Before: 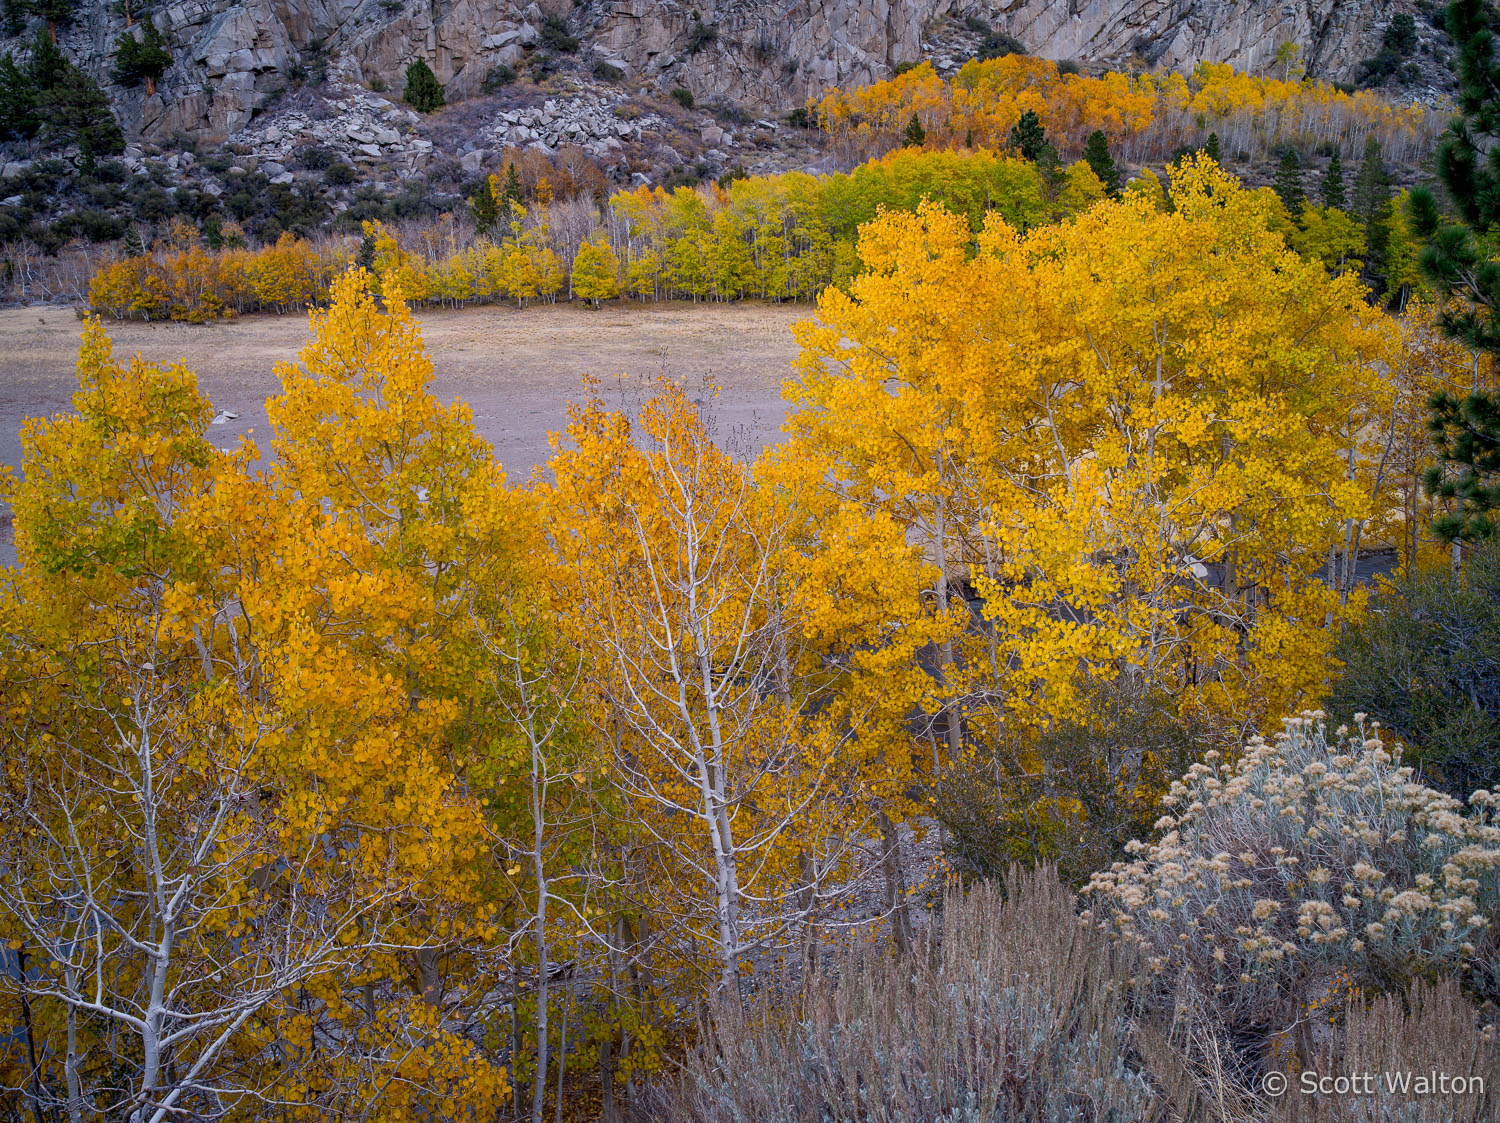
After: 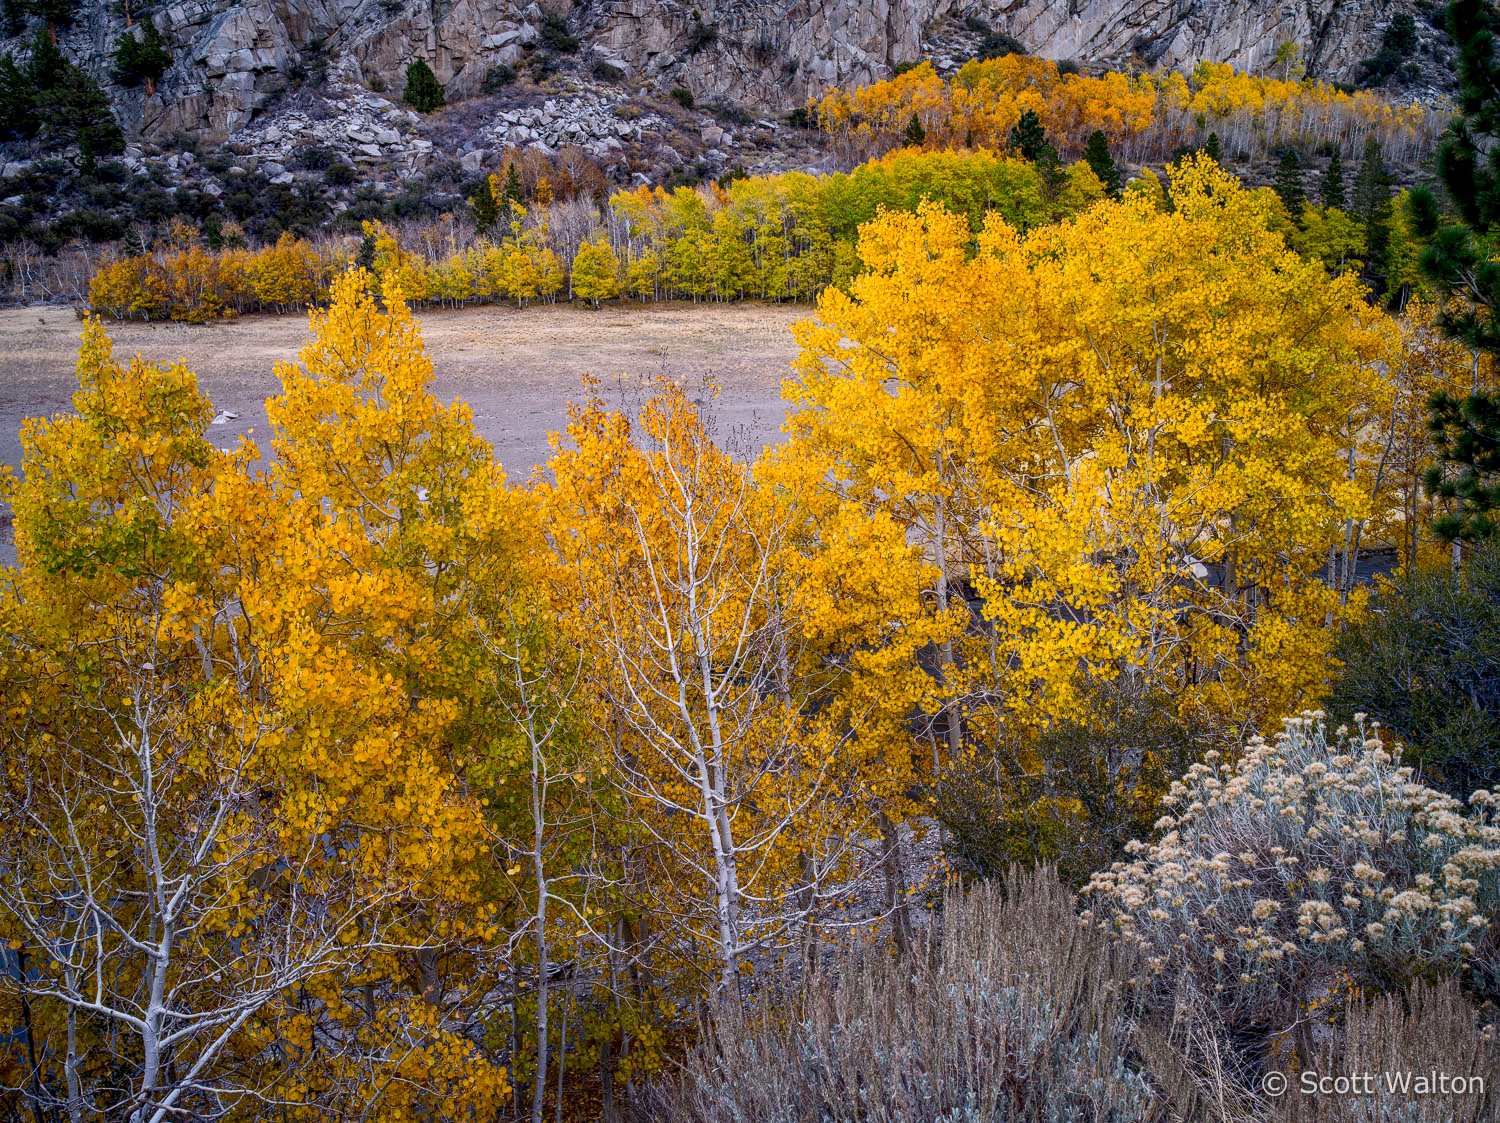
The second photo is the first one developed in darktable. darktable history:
local contrast: on, module defaults
contrast brightness saturation: contrast 0.15, brightness -0.01, saturation 0.1
